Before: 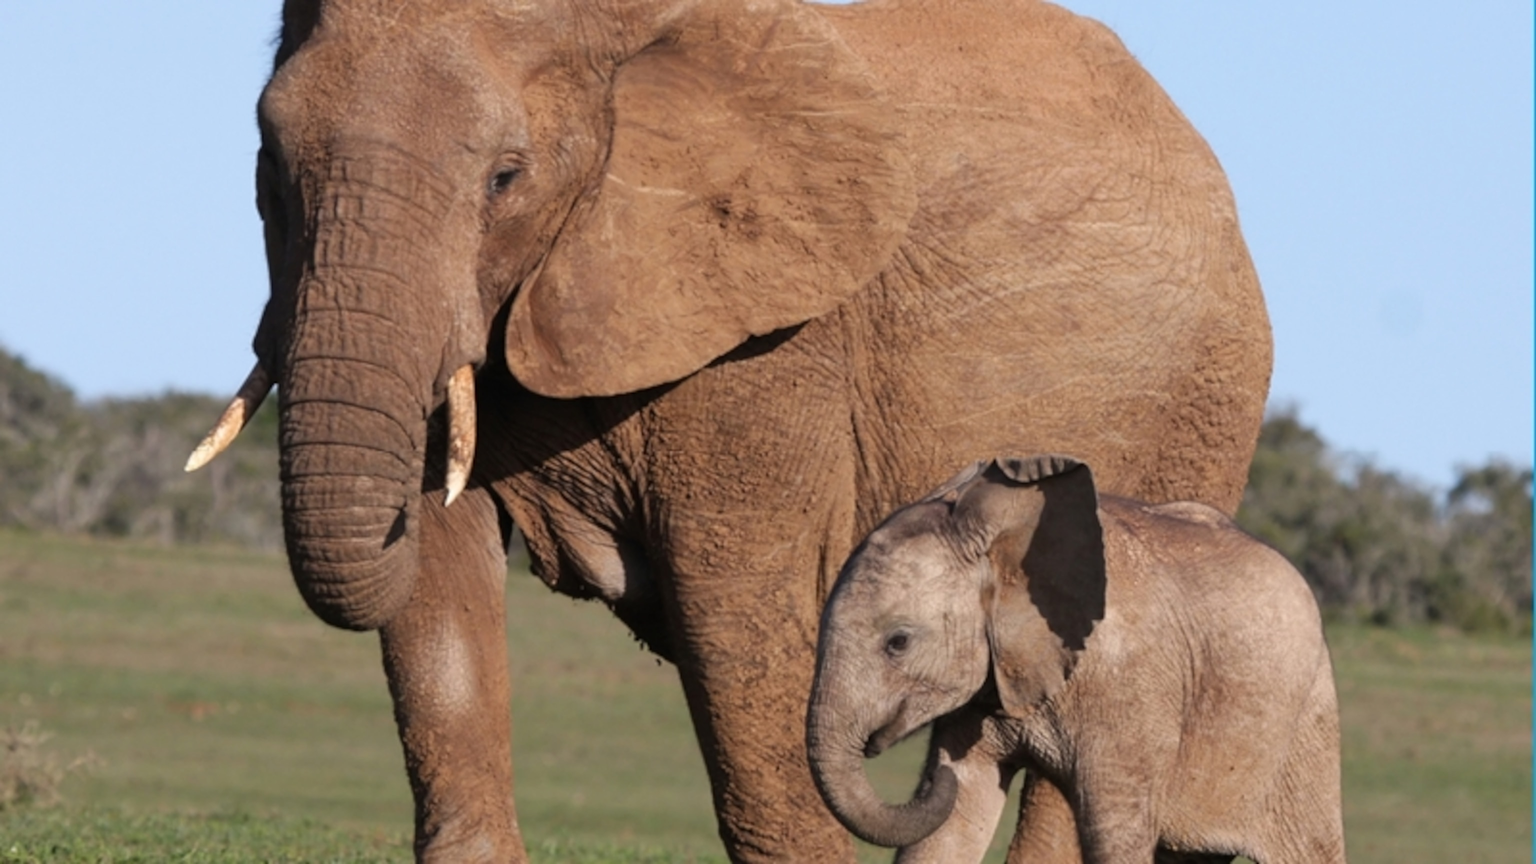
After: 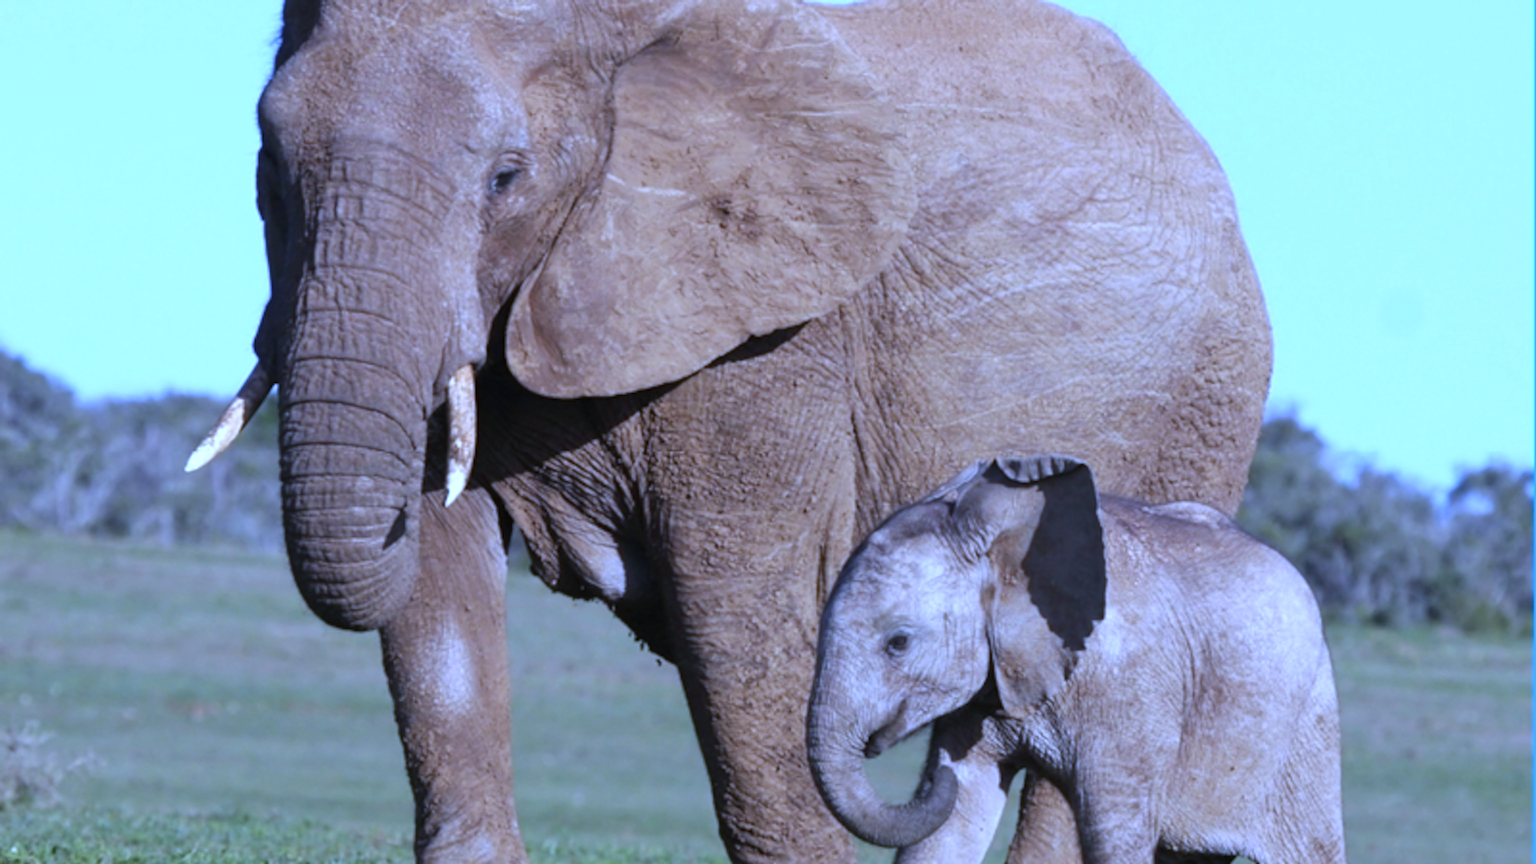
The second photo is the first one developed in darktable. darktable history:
white balance: red 0.766, blue 1.537
exposure: black level correction 0, exposure 0.5 EV, compensate highlight preservation false
